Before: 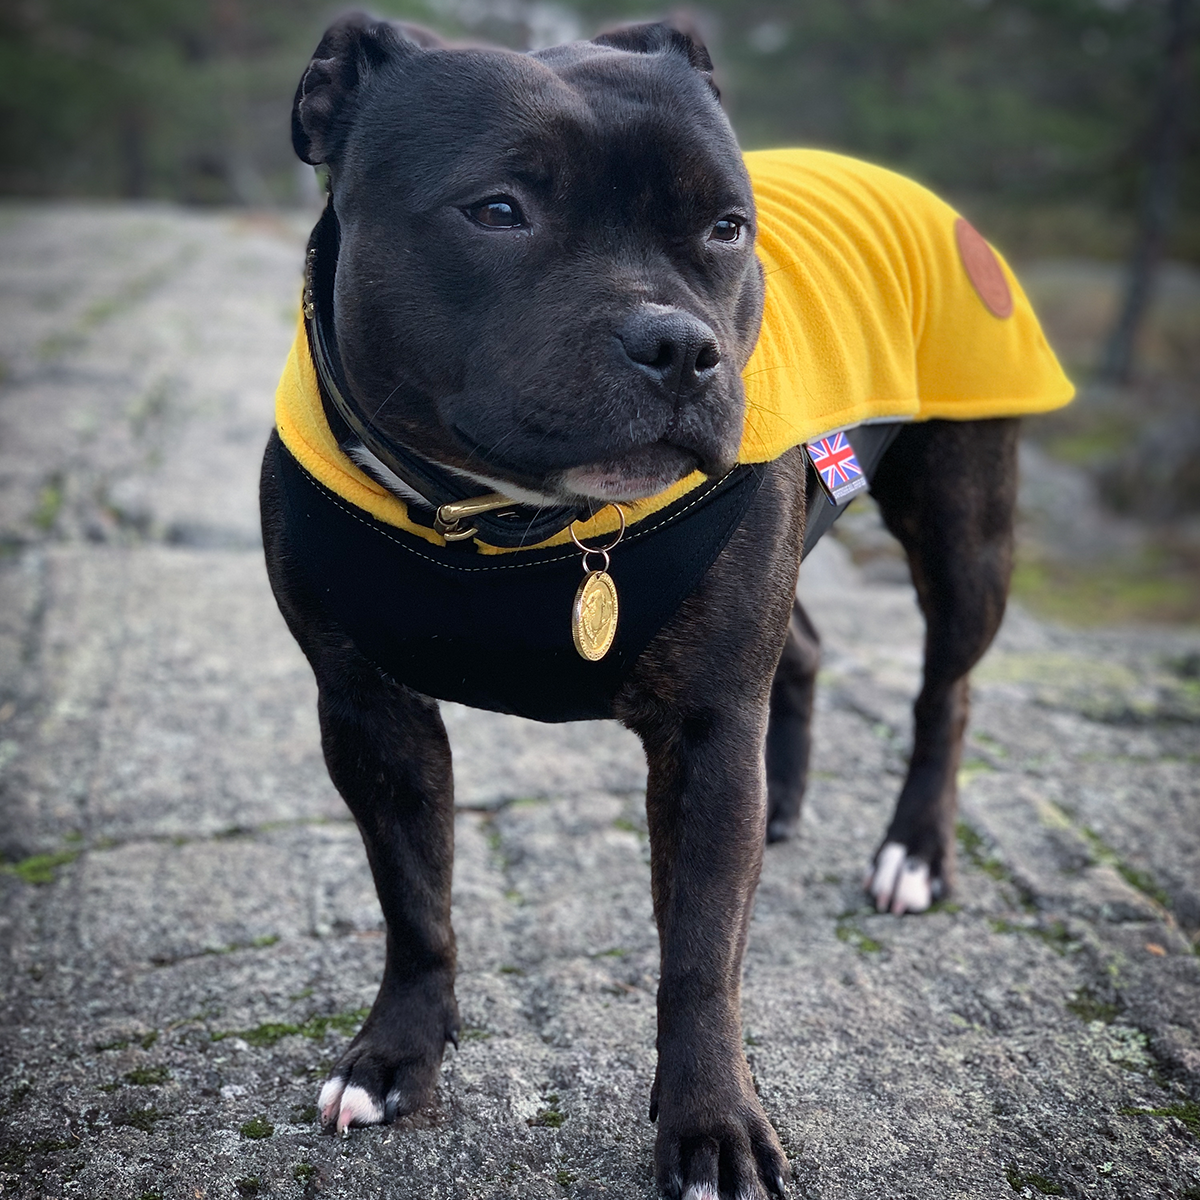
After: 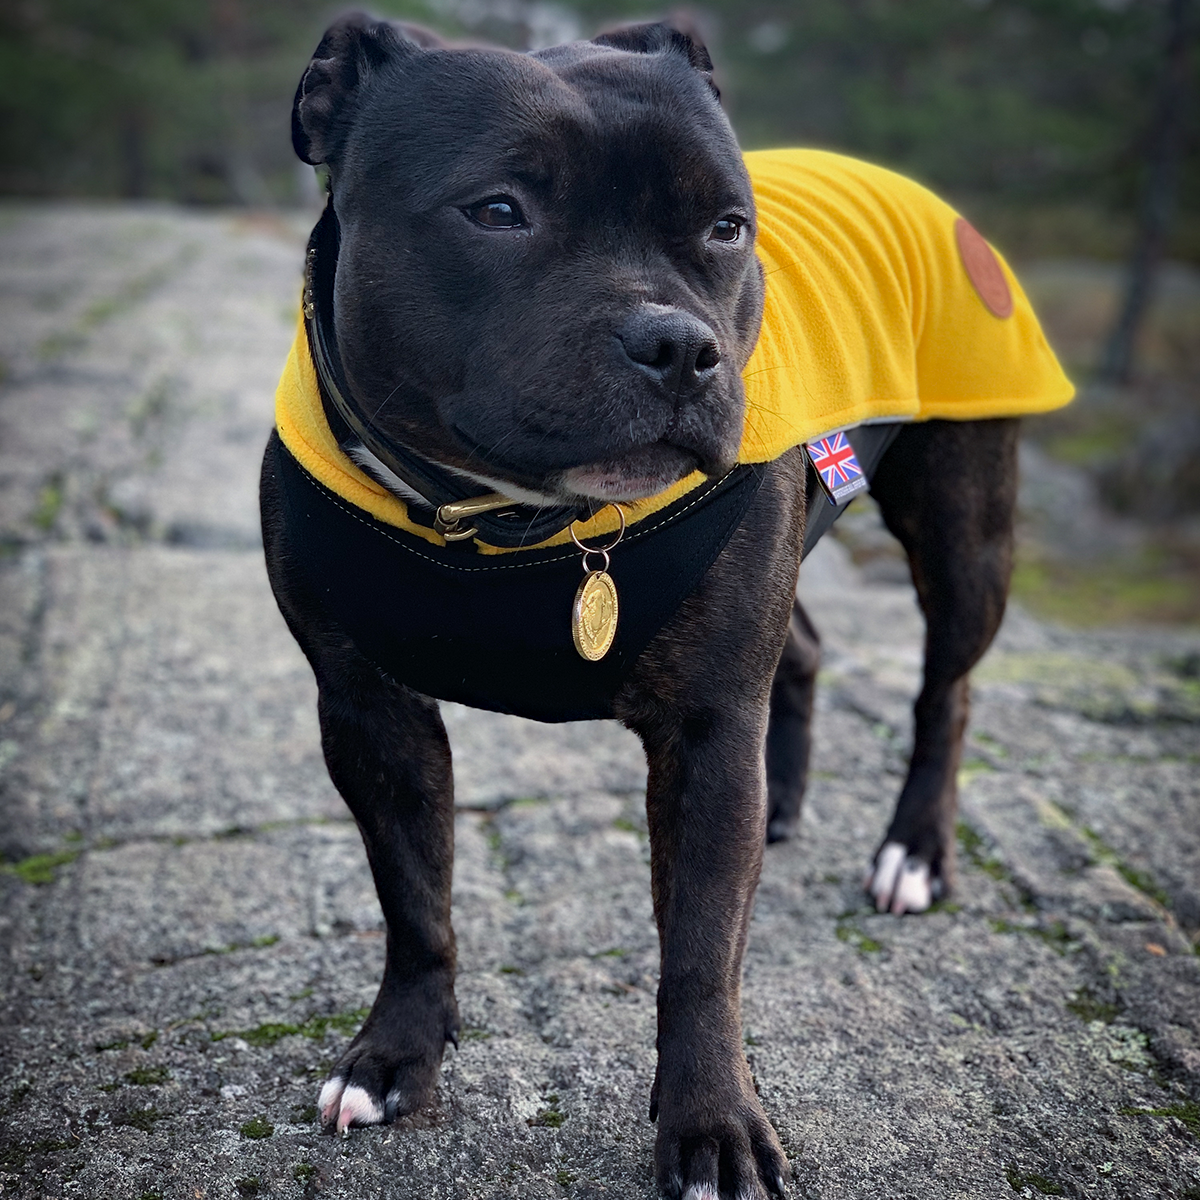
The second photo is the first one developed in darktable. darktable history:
exposure: exposure -0.157 EV, compensate highlight preservation false
haze removal: compatibility mode true, adaptive false
